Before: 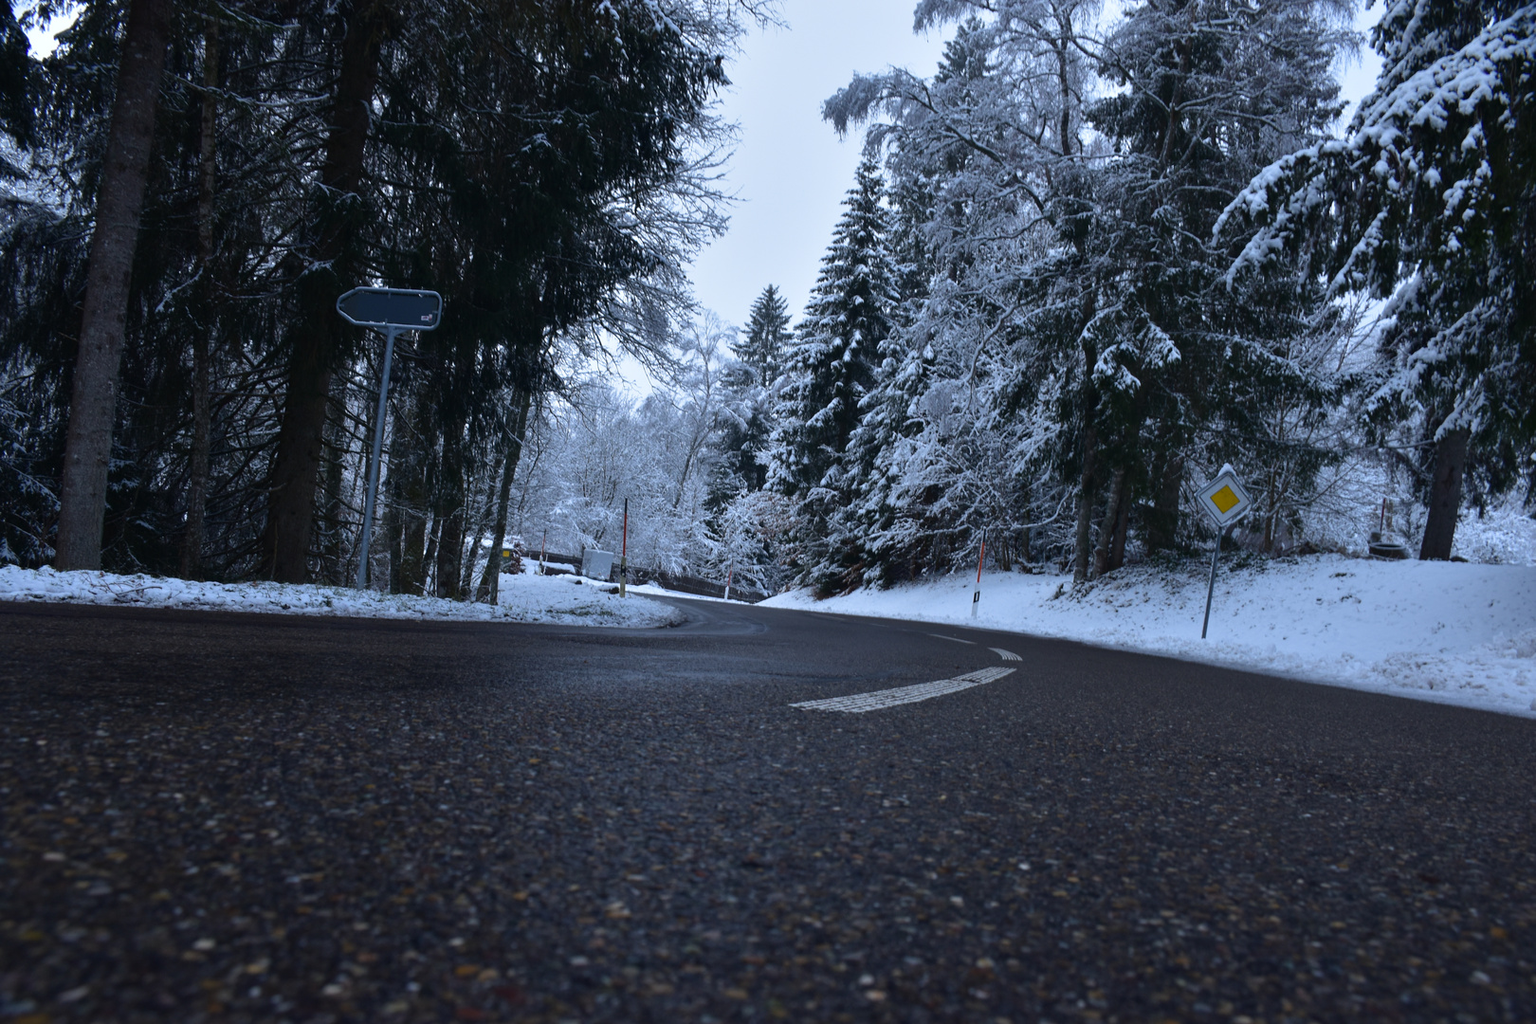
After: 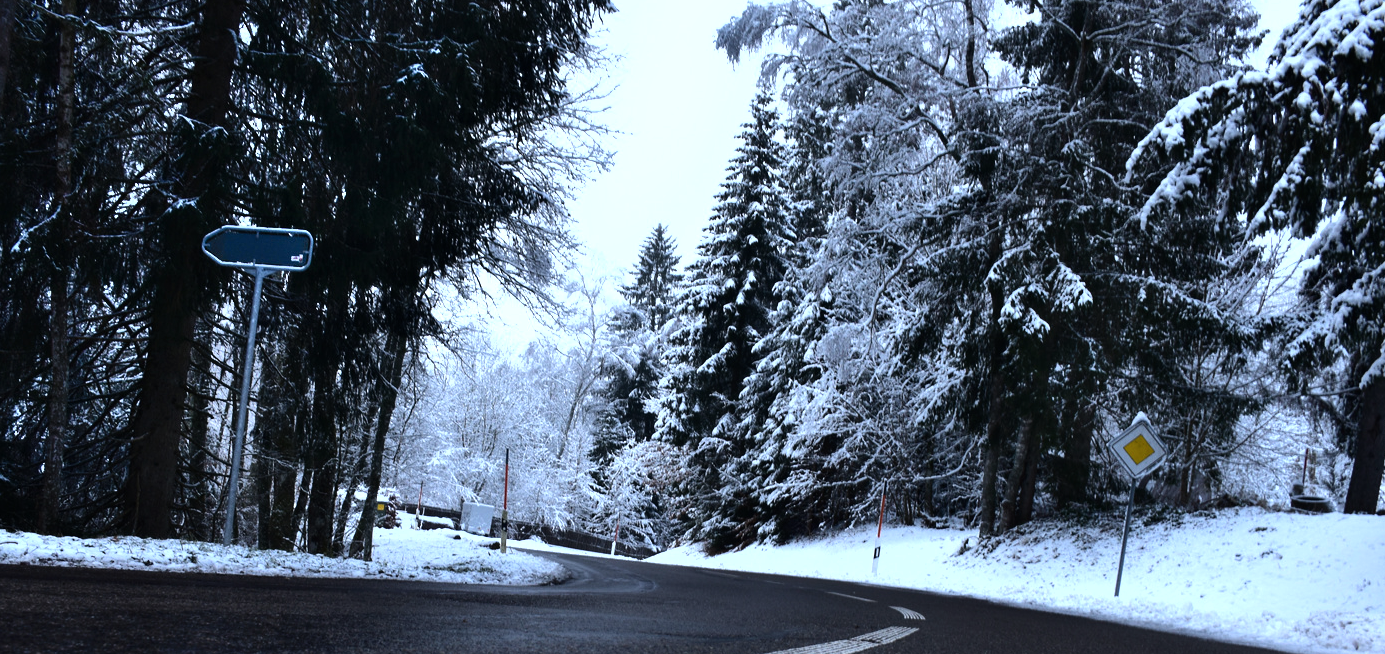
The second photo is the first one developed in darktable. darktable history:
crop and rotate: left 9.467%, top 7.199%, right 5.003%, bottom 32.183%
shadows and highlights: radius 47.1, white point adjustment 6.58, compress 79.37%, soften with gaussian
exposure: black level correction 0.001, compensate exposure bias true, compensate highlight preservation false
tone equalizer: -8 EV -1.06 EV, -7 EV -0.999 EV, -6 EV -0.833 EV, -5 EV -0.575 EV, -3 EV 0.598 EV, -2 EV 0.846 EV, -1 EV 1.01 EV, +0 EV 1.08 EV, smoothing diameter 2.1%, edges refinement/feathering 15.49, mask exposure compensation -1.57 EV, filter diffusion 5
